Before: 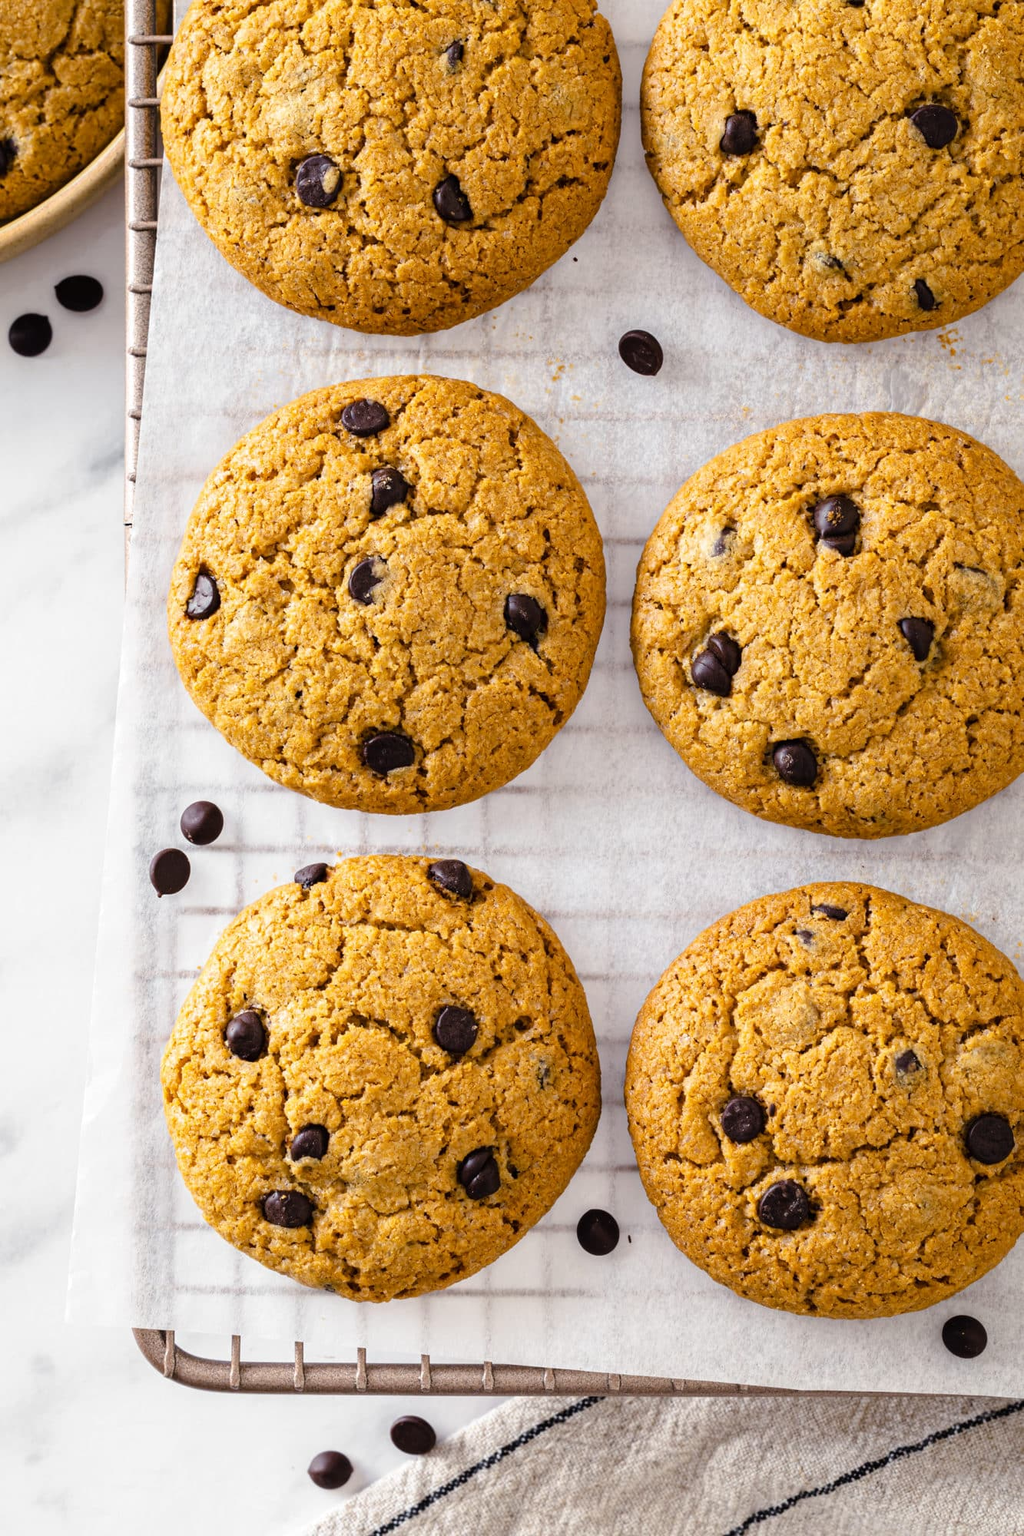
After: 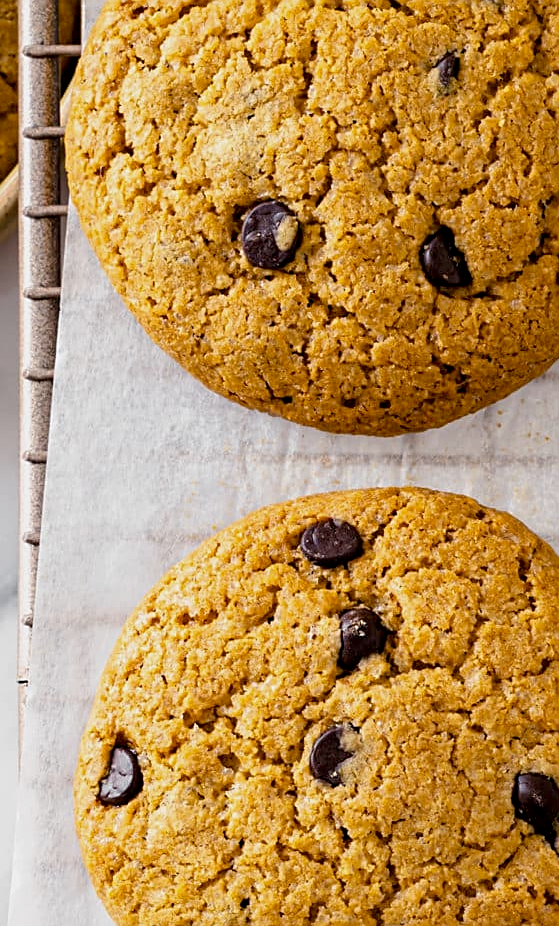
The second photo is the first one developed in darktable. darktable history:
crop and rotate: left 10.817%, top 0.062%, right 47.194%, bottom 53.626%
exposure: black level correction 0.006, exposure -0.226 EV, compensate highlight preservation false
sharpen: on, module defaults
